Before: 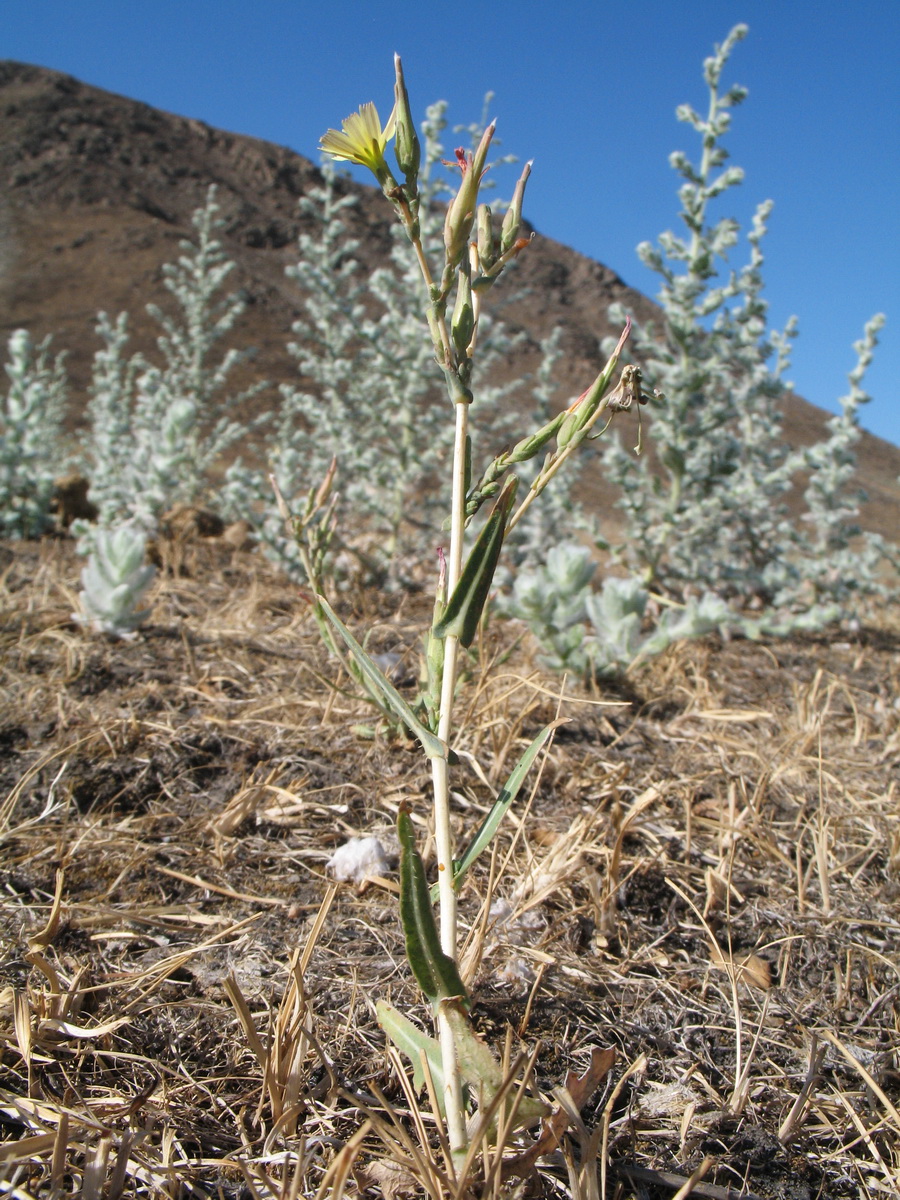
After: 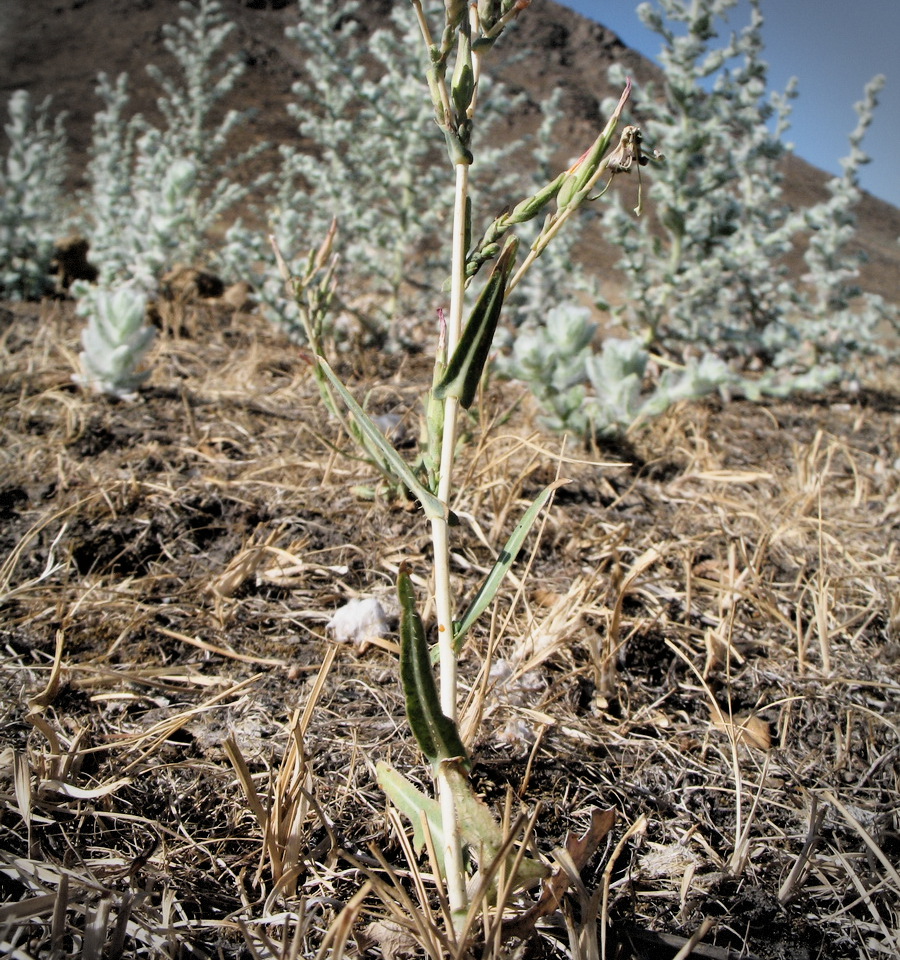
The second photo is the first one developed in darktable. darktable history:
crop and rotate: top 19.998%
filmic rgb: black relative exposure -5 EV, white relative exposure 3.2 EV, hardness 3.42, contrast 1.2, highlights saturation mix -30%
vignetting: dithering 8-bit output, unbound false
shadows and highlights: shadows 0, highlights 40
